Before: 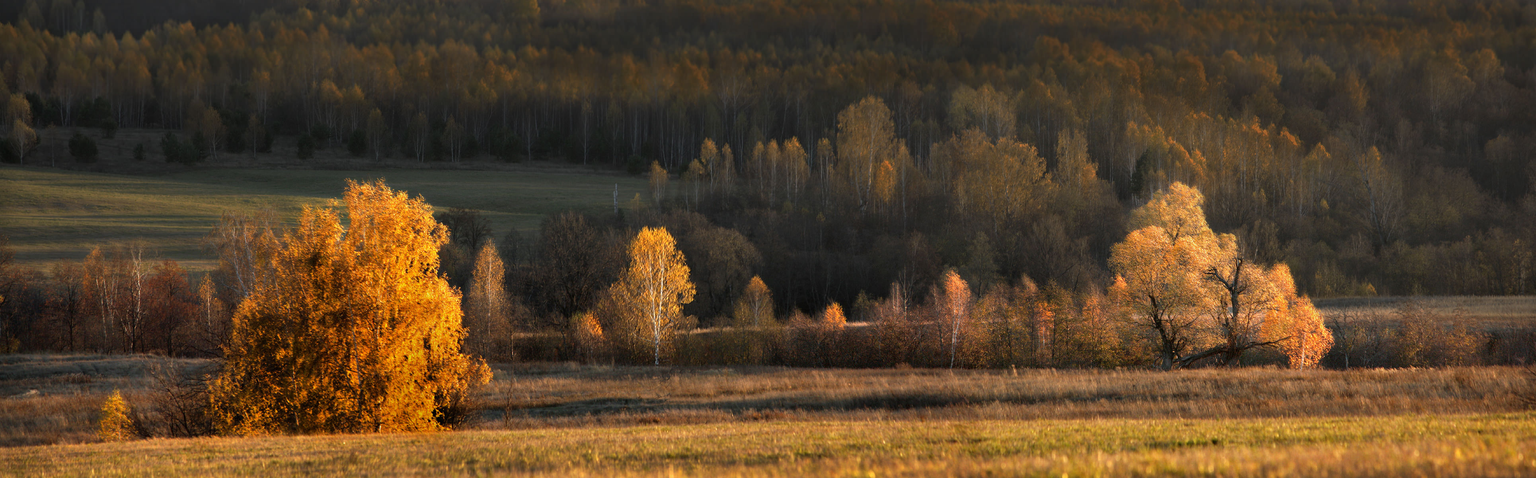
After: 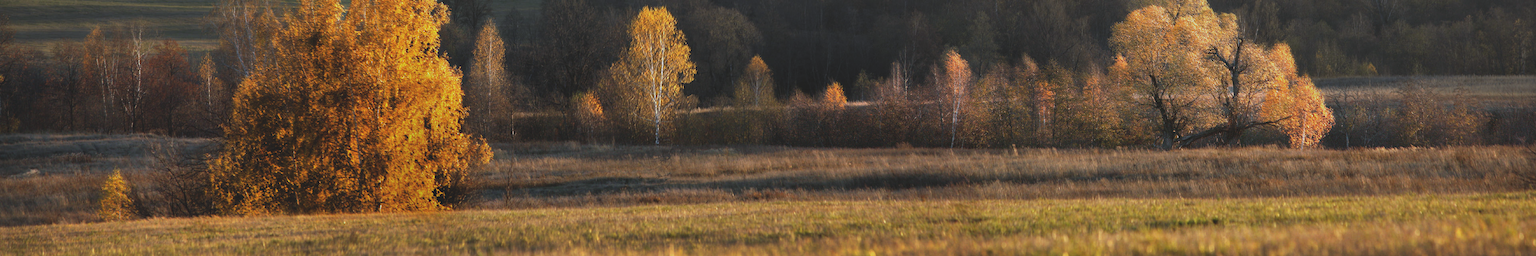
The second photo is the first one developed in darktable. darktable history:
white balance: red 0.931, blue 1.11
color correction: highlights a* -0.182, highlights b* -0.124
crop and rotate: top 46.237%
exposure: black level correction -0.014, exposure -0.193 EV, compensate highlight preservation false
